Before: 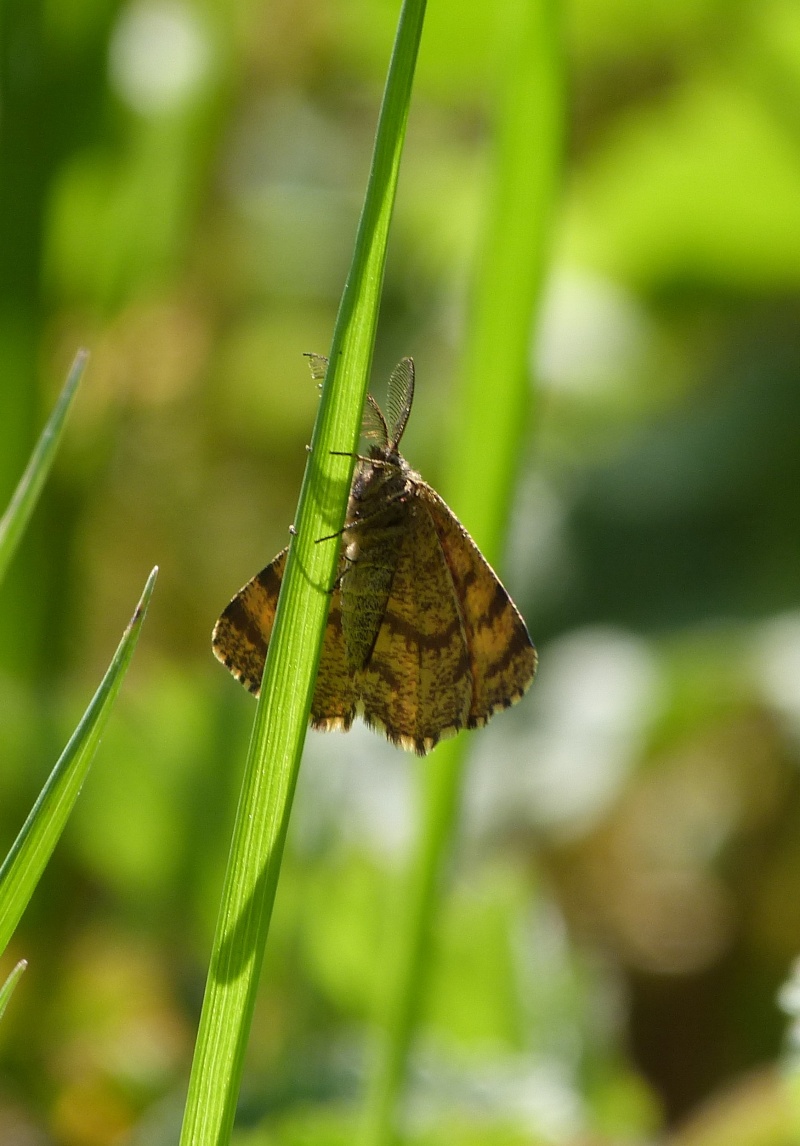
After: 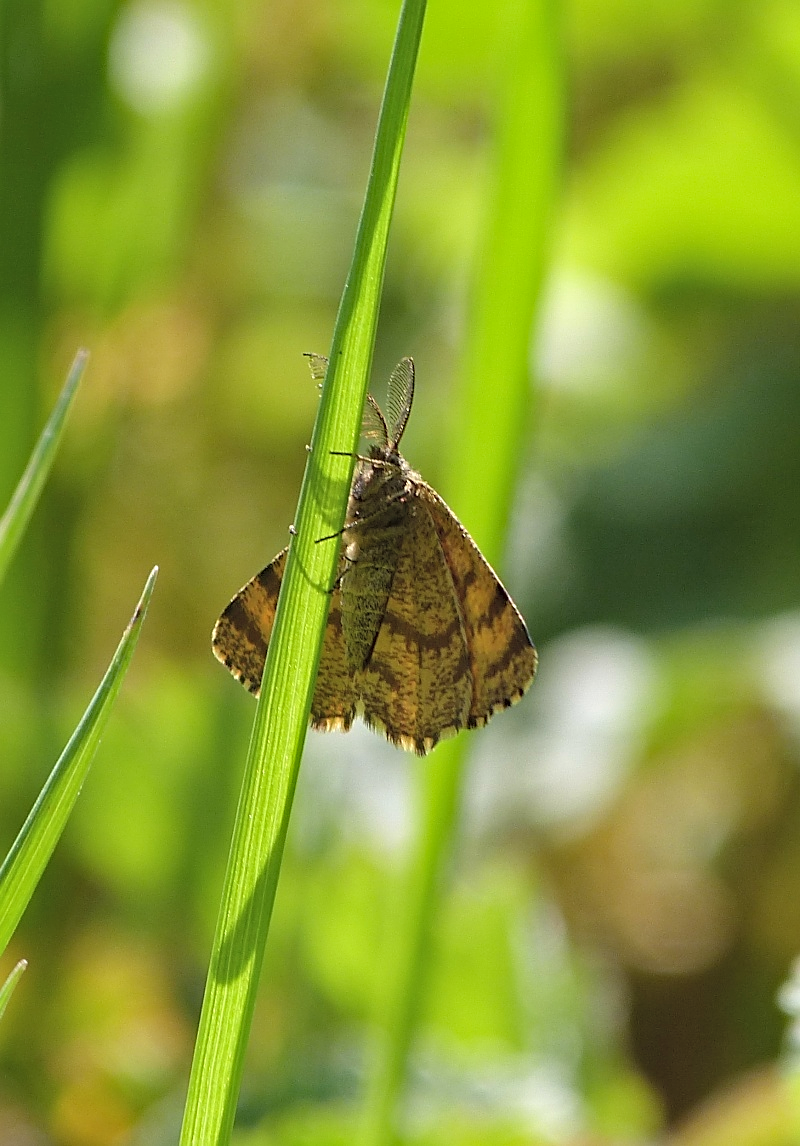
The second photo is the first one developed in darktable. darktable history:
sharpen: on, module defaults
haze removal: strength 0.289, distance 0.25, compatibility mode true, adaptive false
contrast brightness saturation: brightness 0.143
